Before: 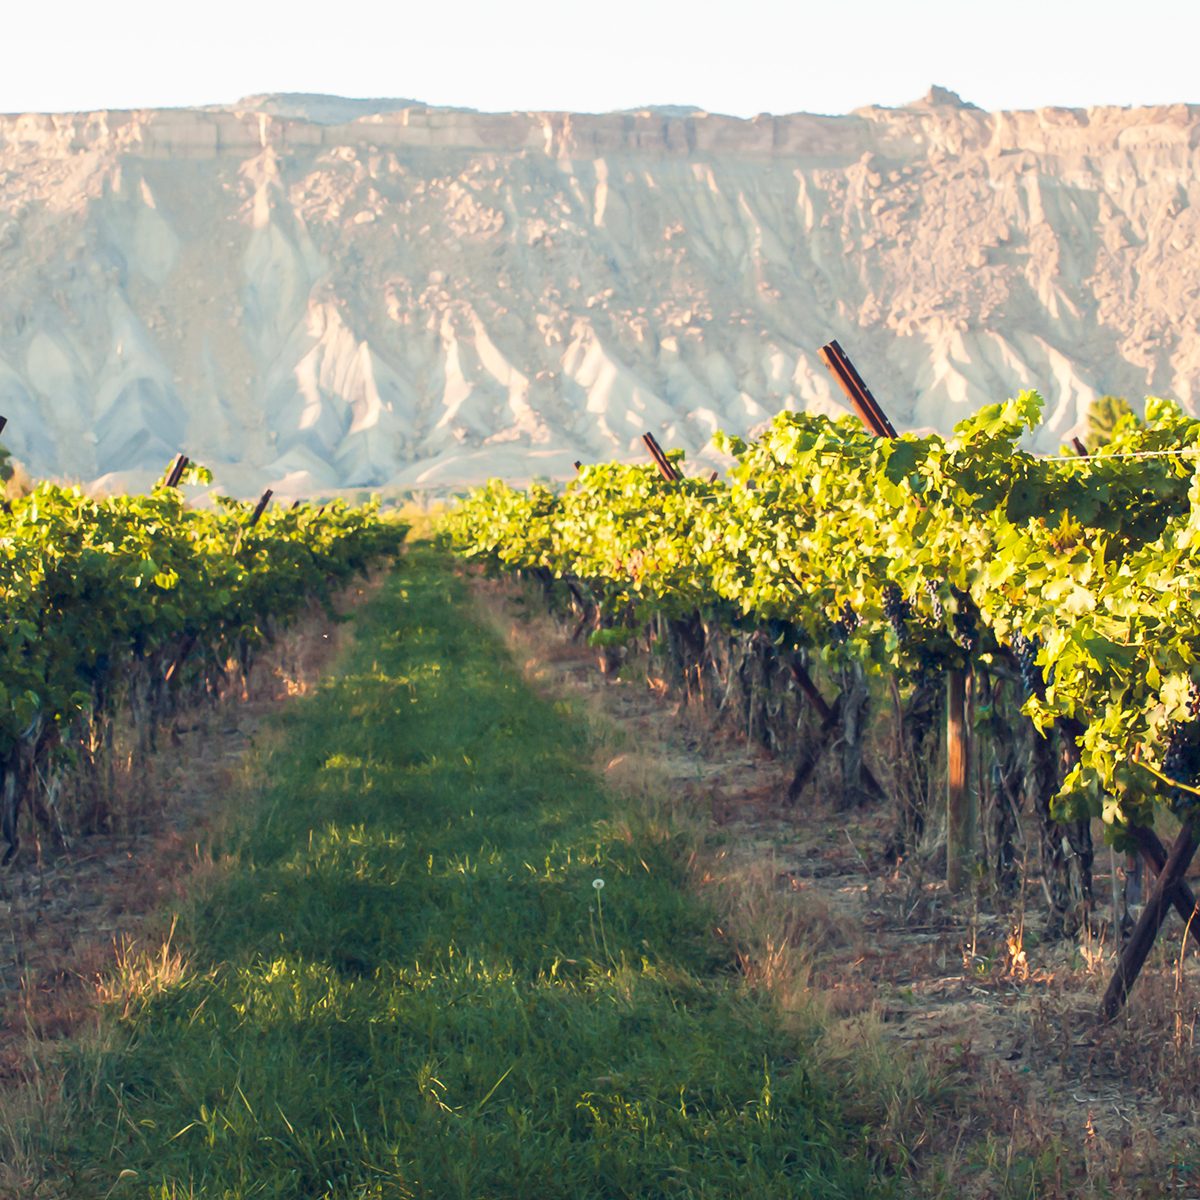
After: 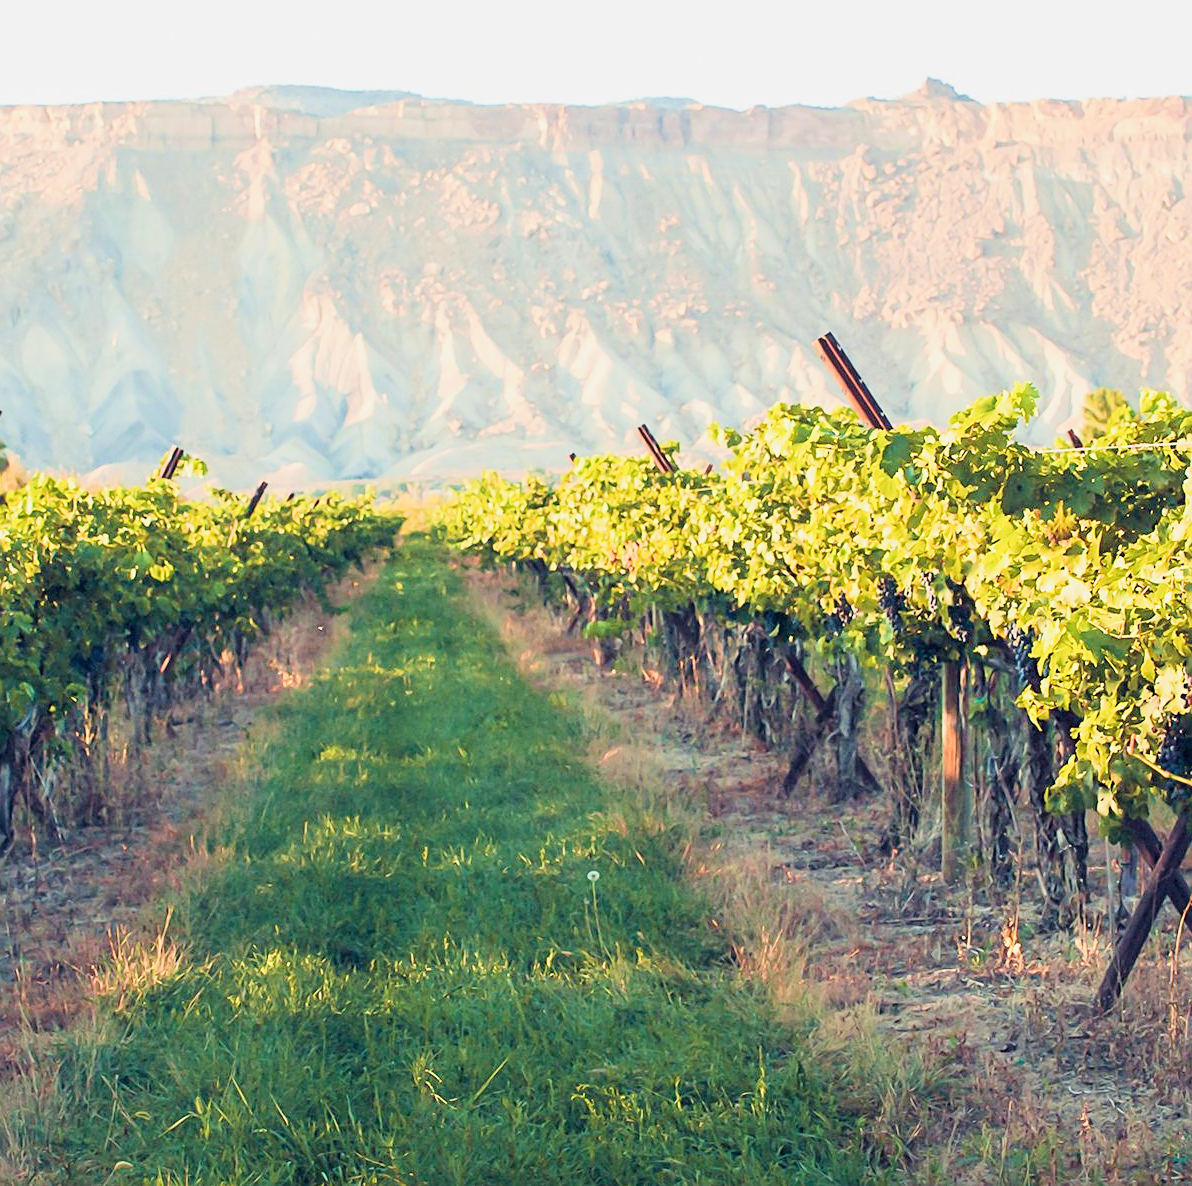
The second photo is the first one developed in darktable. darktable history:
crop: left 0.423%, top 0.738%, right 0.209%, bottom 0.359%
exposure: black level correction 0, exposure 1.099 EV, compensate highlight preservation false
sharpen: on, module defaults
filmic rgb: black relative exposure -7.65 EV, white relative exposure 4.56 EV, threshold 5.98 EV, hardness 3.61, iterations of high-quality reconstruction 0, enable highlight reconstruction true
tone equalizer: edges refinement/feathering 500, mask exposure compensation -1.57 EV, preserve details no
velvia: on, module defaults
